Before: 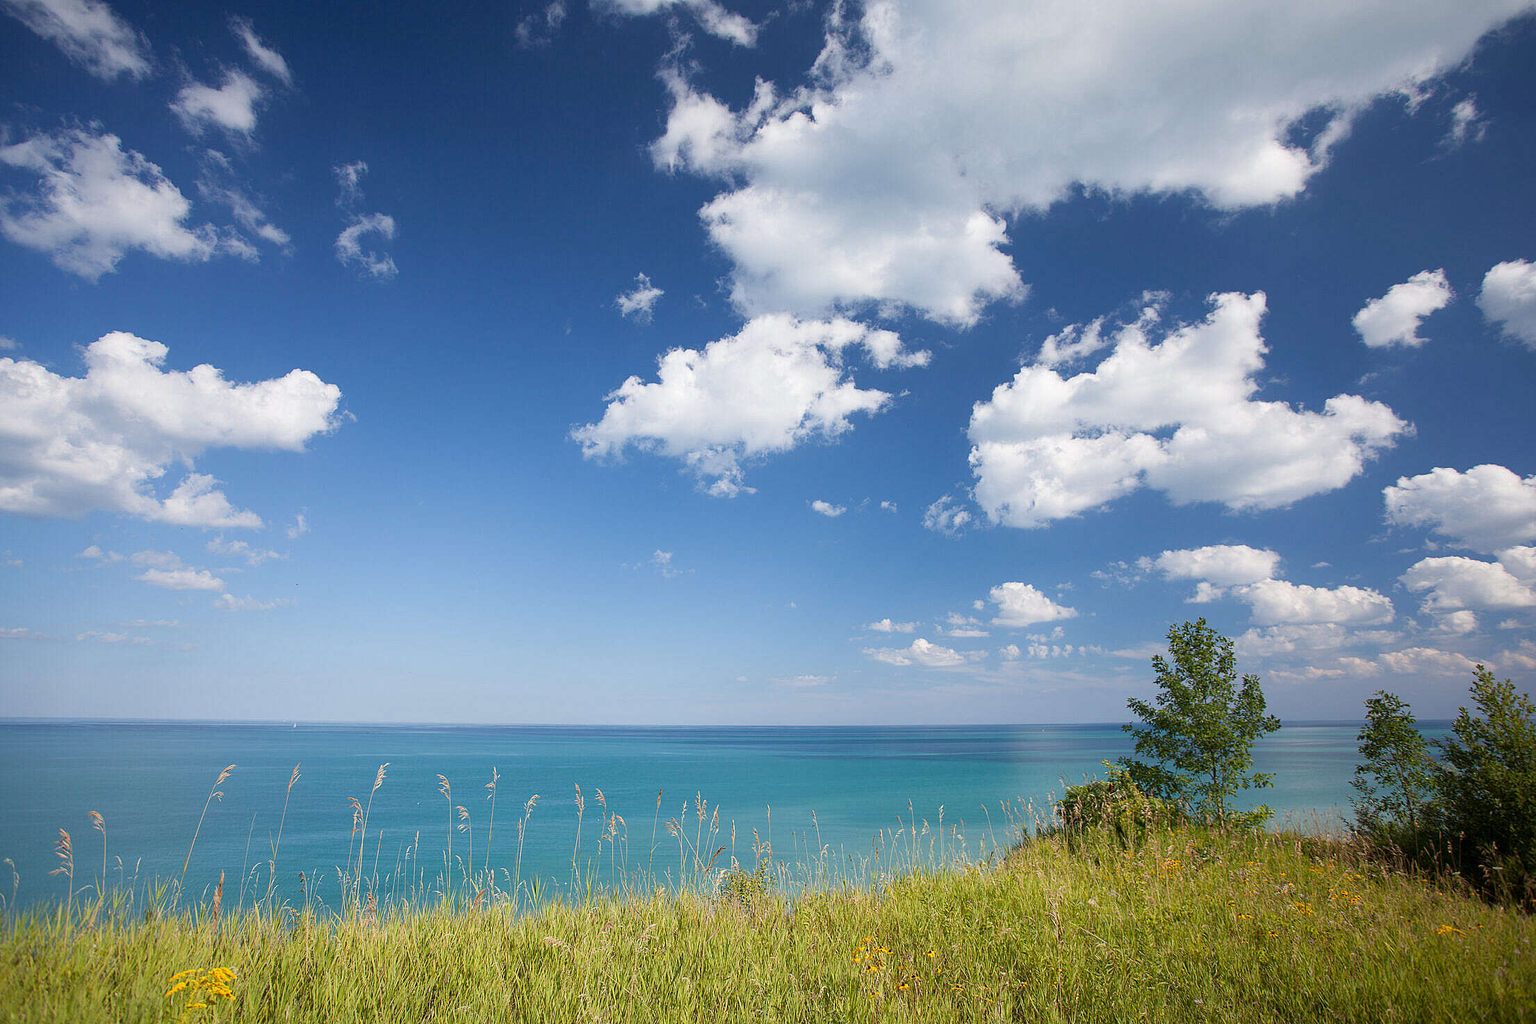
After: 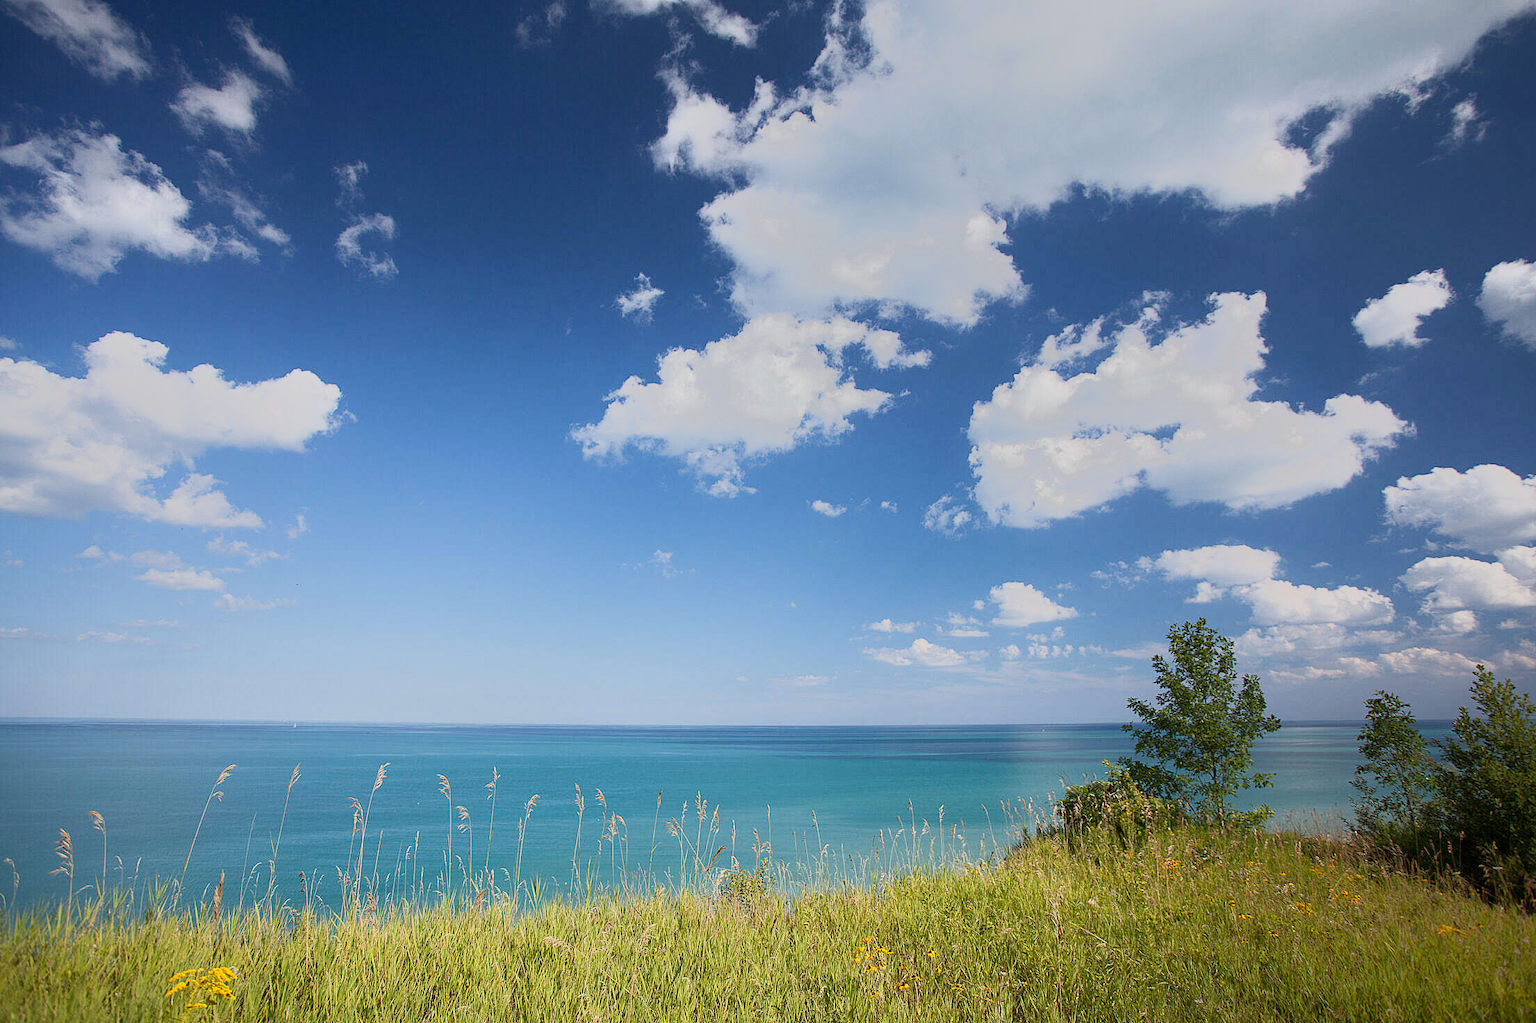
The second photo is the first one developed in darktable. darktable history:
bloom: size 13.65%, threshold 98.39%, strength 4.82%
tone equalizer: -7 EV -0.63 EV, -6 EV 1 EV, -5 EV -0.45 EV, -4 EV 0.43 EV, -3 EV 0.41 EV, -2 EV 0.15 EV, -1 EV -0.15 EV, +0 EV -0.39 EV, smoothing diameter 25%, edges refinement/feathering 10, preserve details guided filter
